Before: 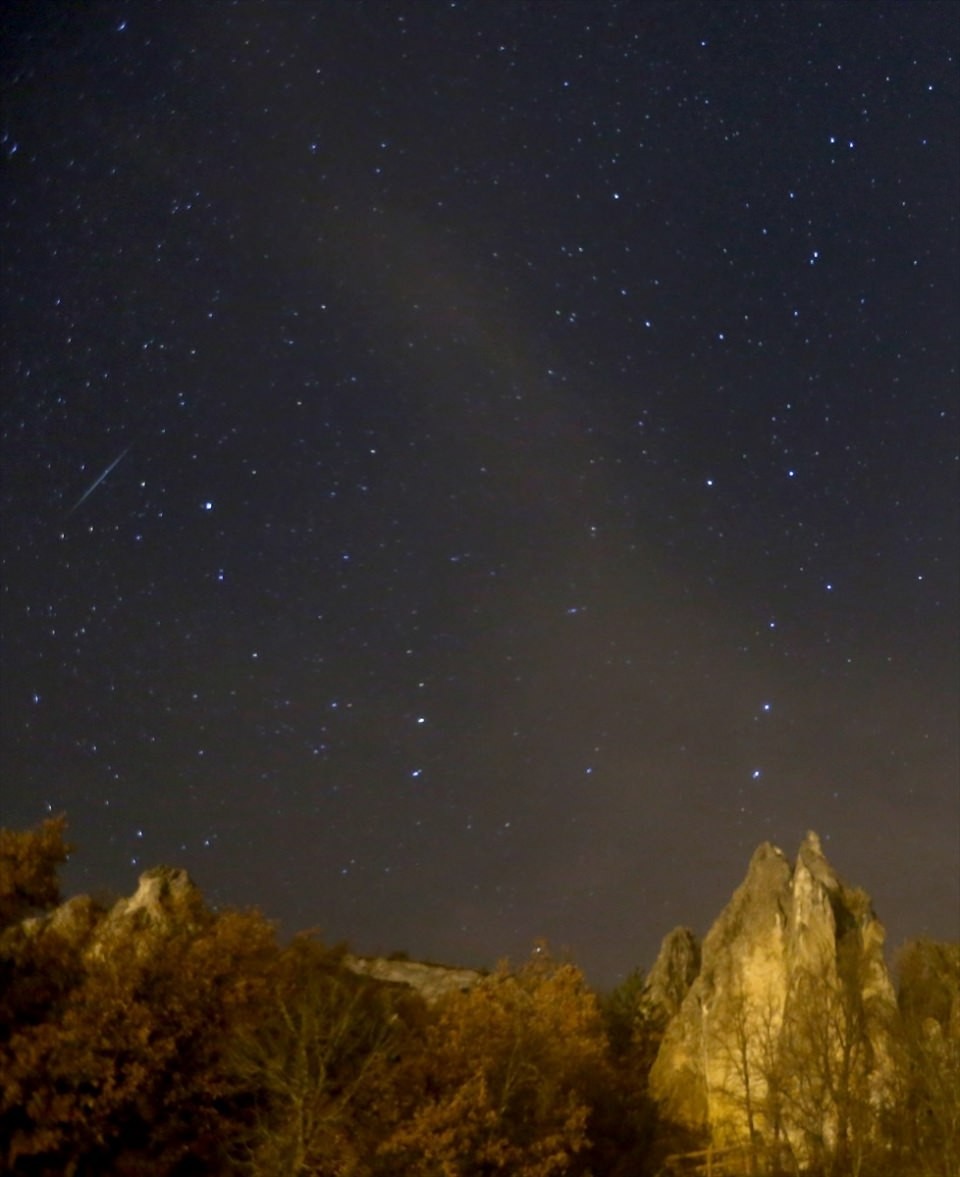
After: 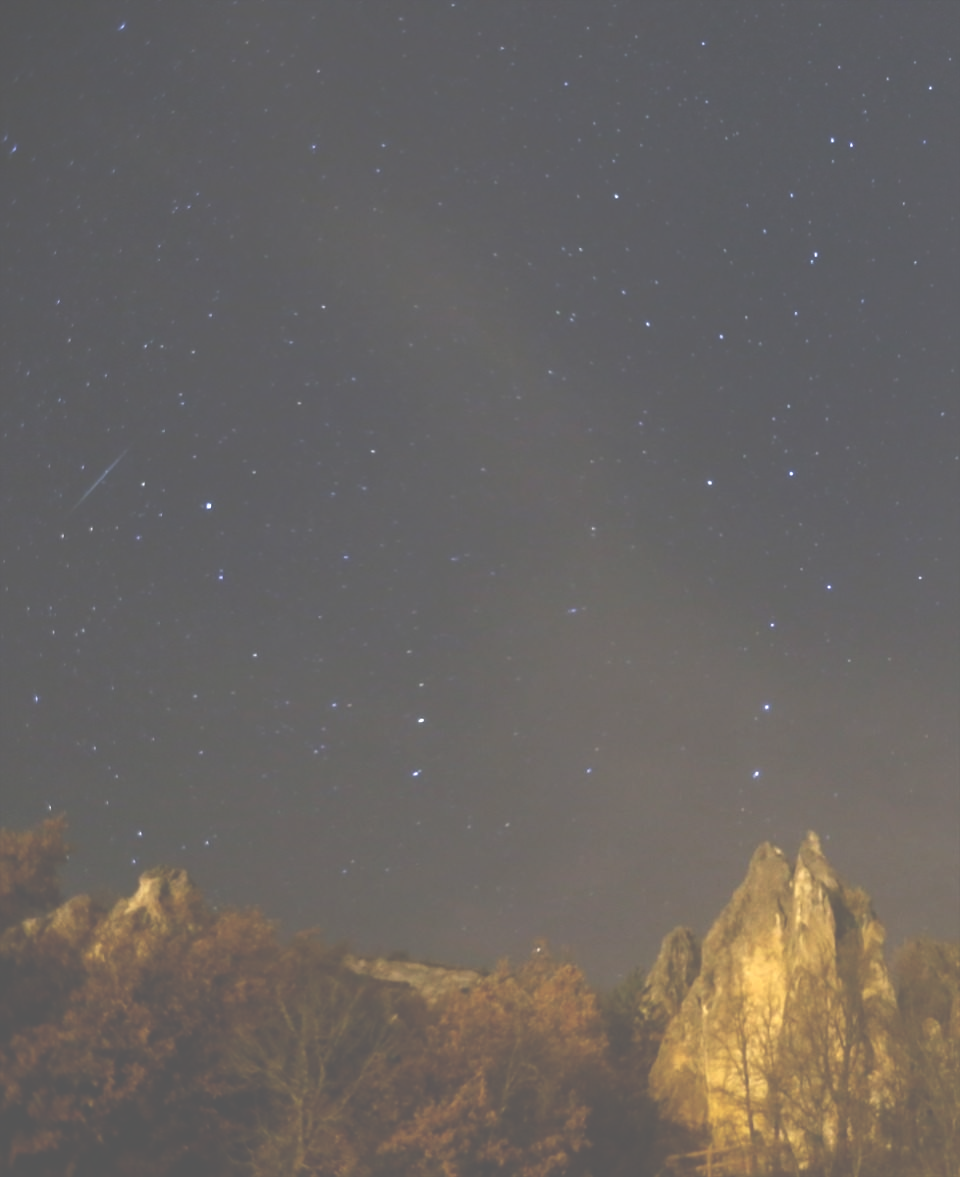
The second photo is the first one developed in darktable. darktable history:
exposure: black level correction -0.071, exposure 0.501 EV, compensate highlight preservation false
